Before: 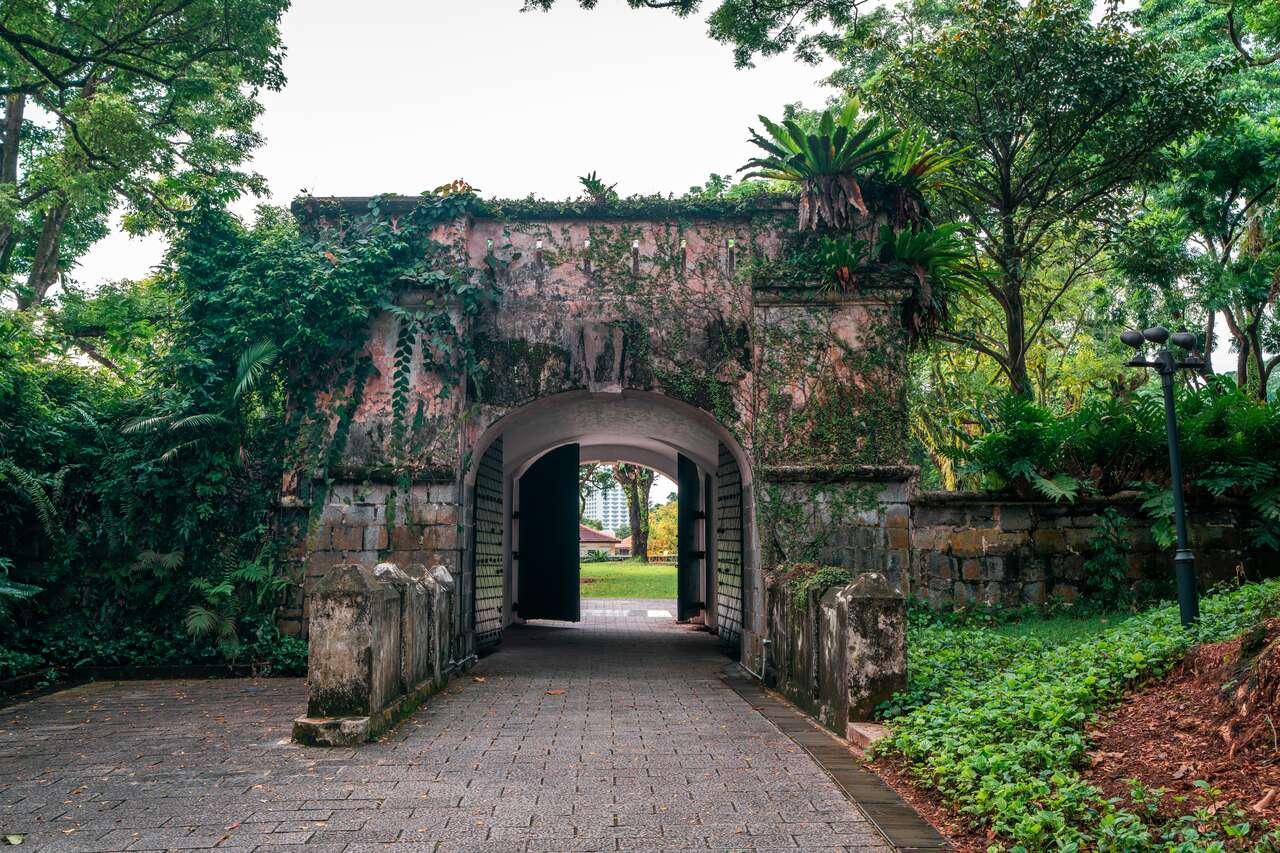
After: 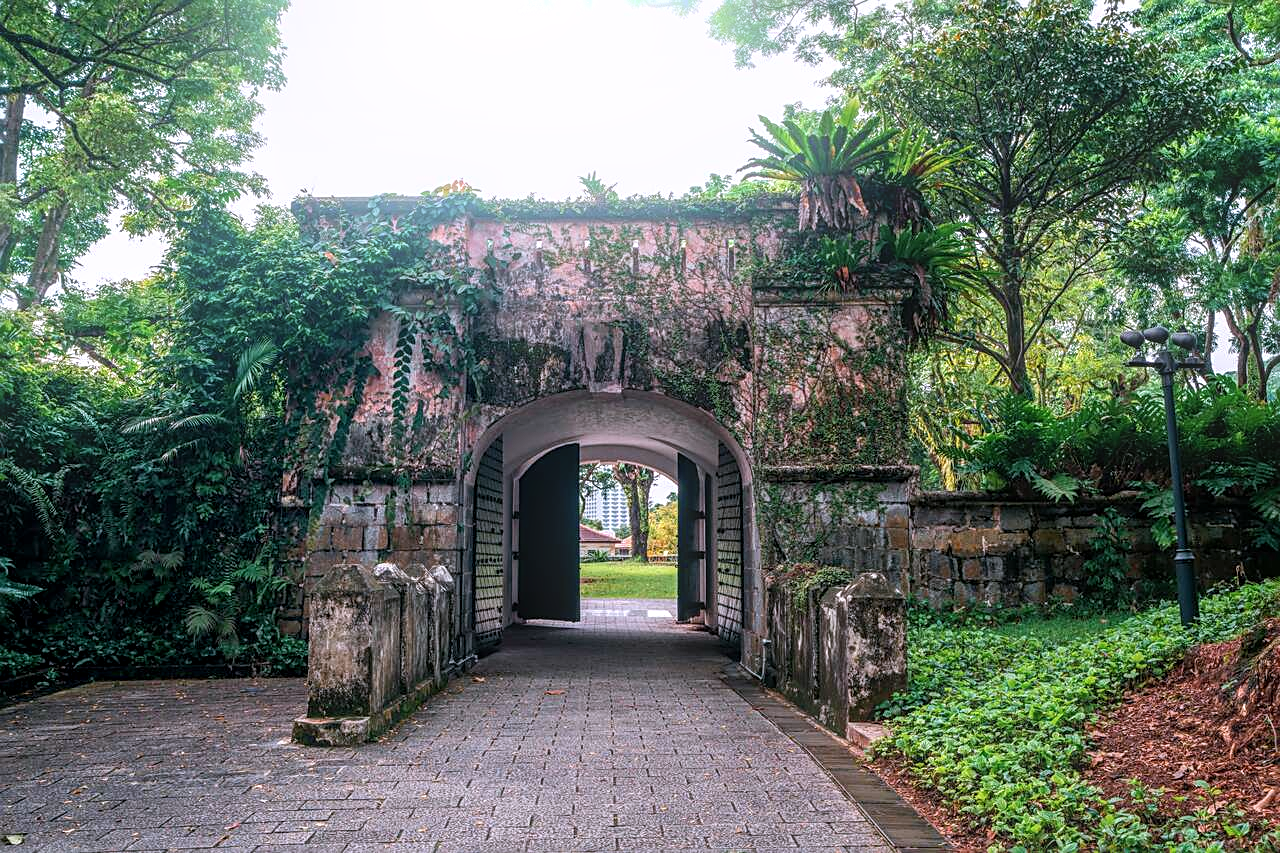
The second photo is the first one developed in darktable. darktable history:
white balance: red 1.004, blue 1.096
bloom: threshold 82.5%, strength 16.25%
local contrast: detail 130%
sharpen: on, module defaults
